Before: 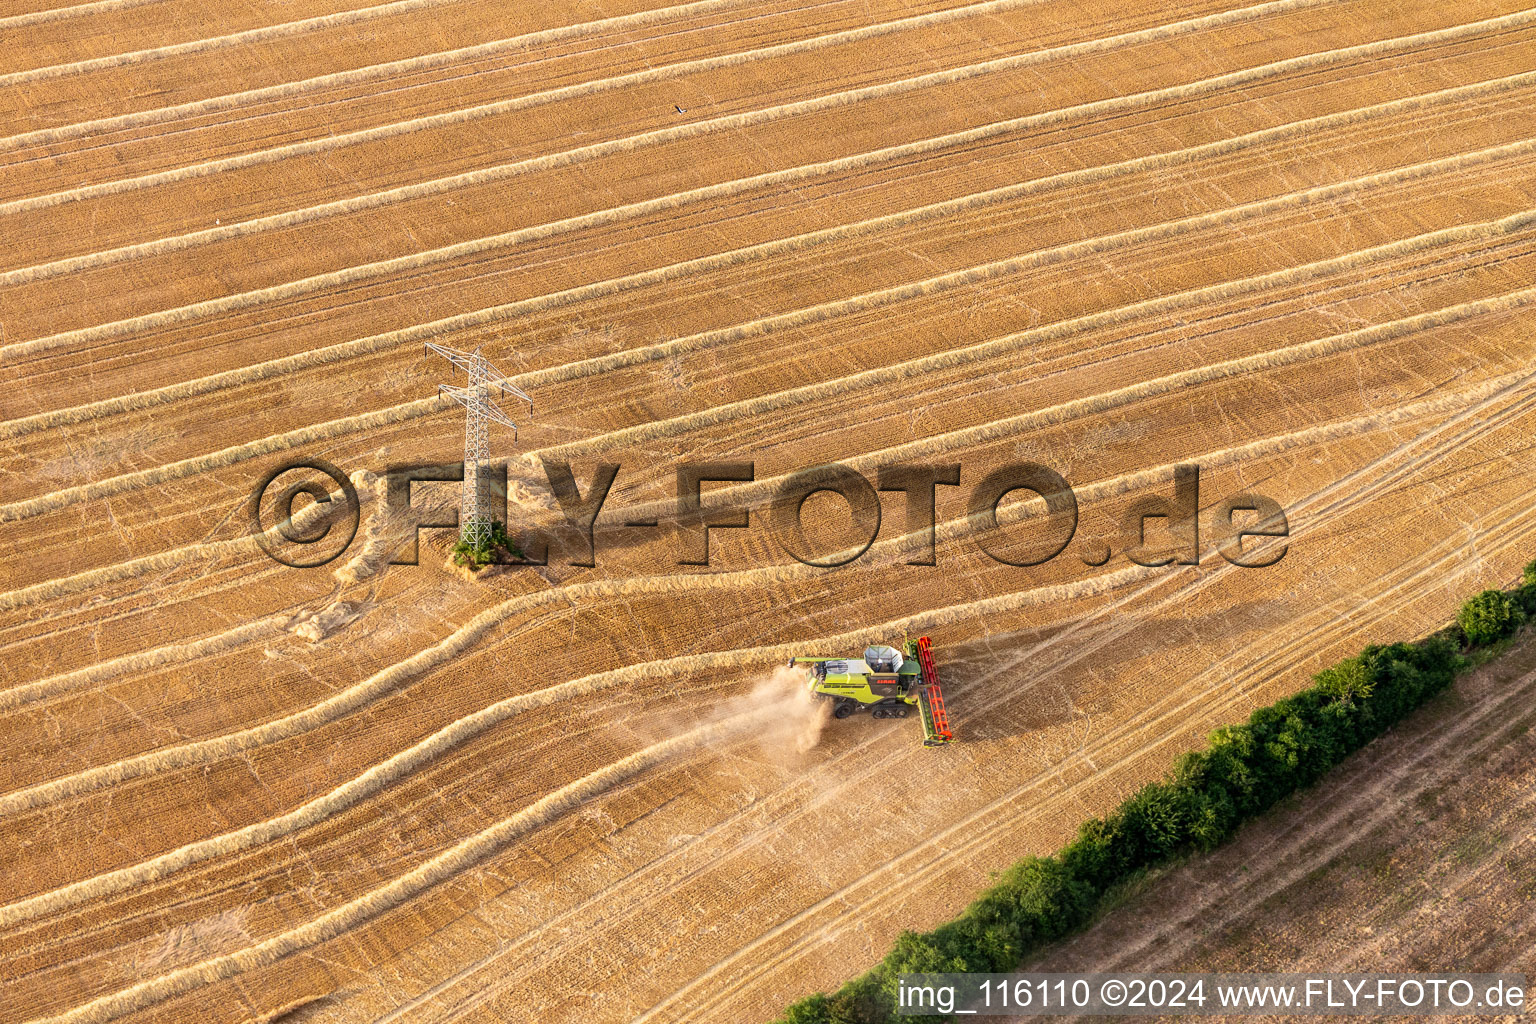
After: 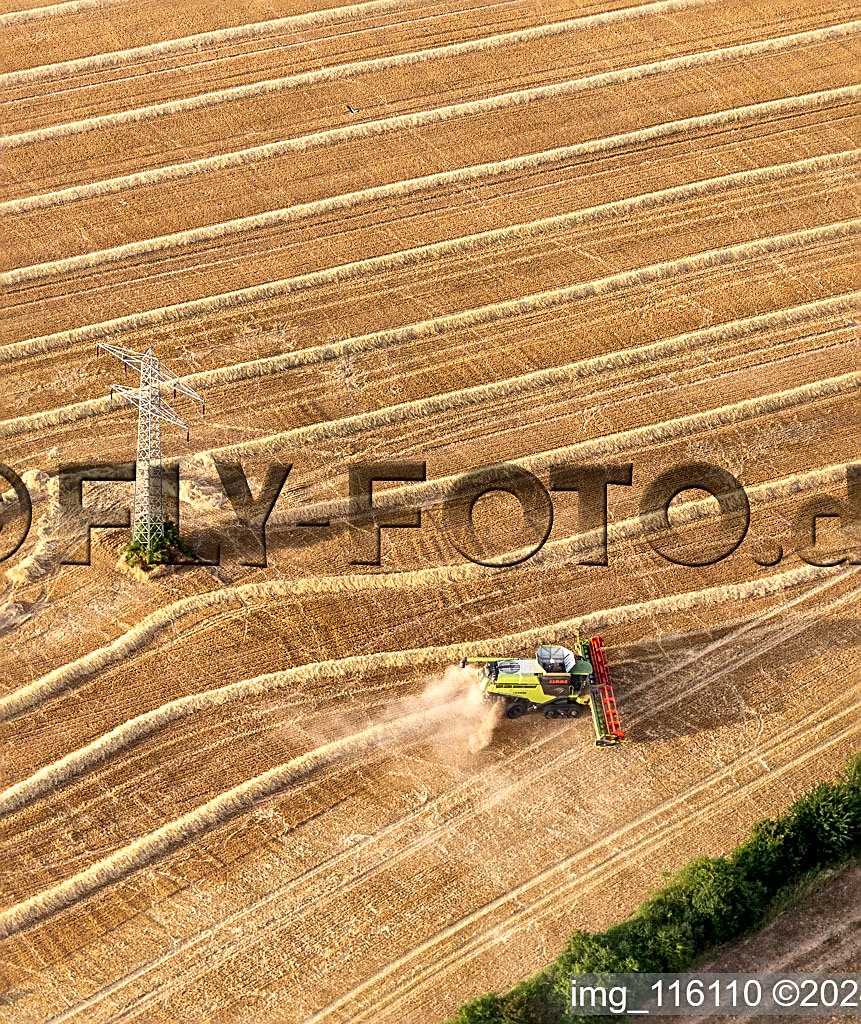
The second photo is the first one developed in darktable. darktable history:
sharpen: on, module defaults
crop: left 21.375%, right 22.54%
local contrast: mode bilateral grid, contrast 51, coarseness 49, detail 150%, midtone range 0.2
